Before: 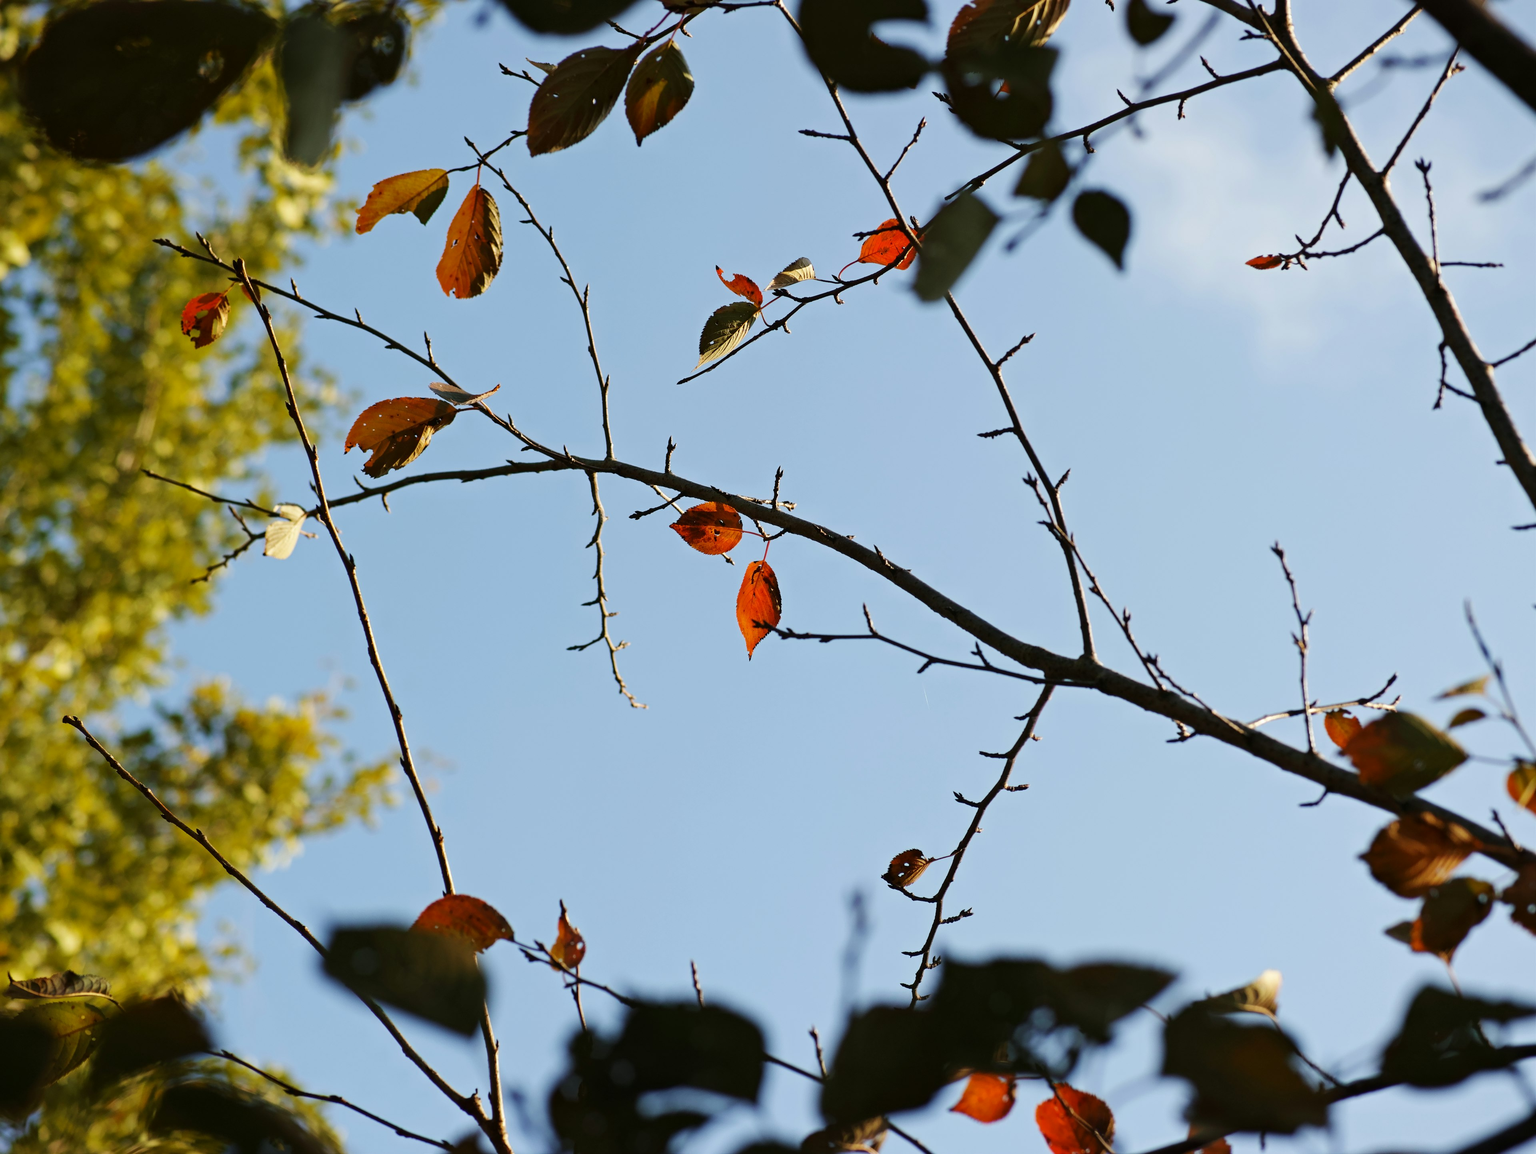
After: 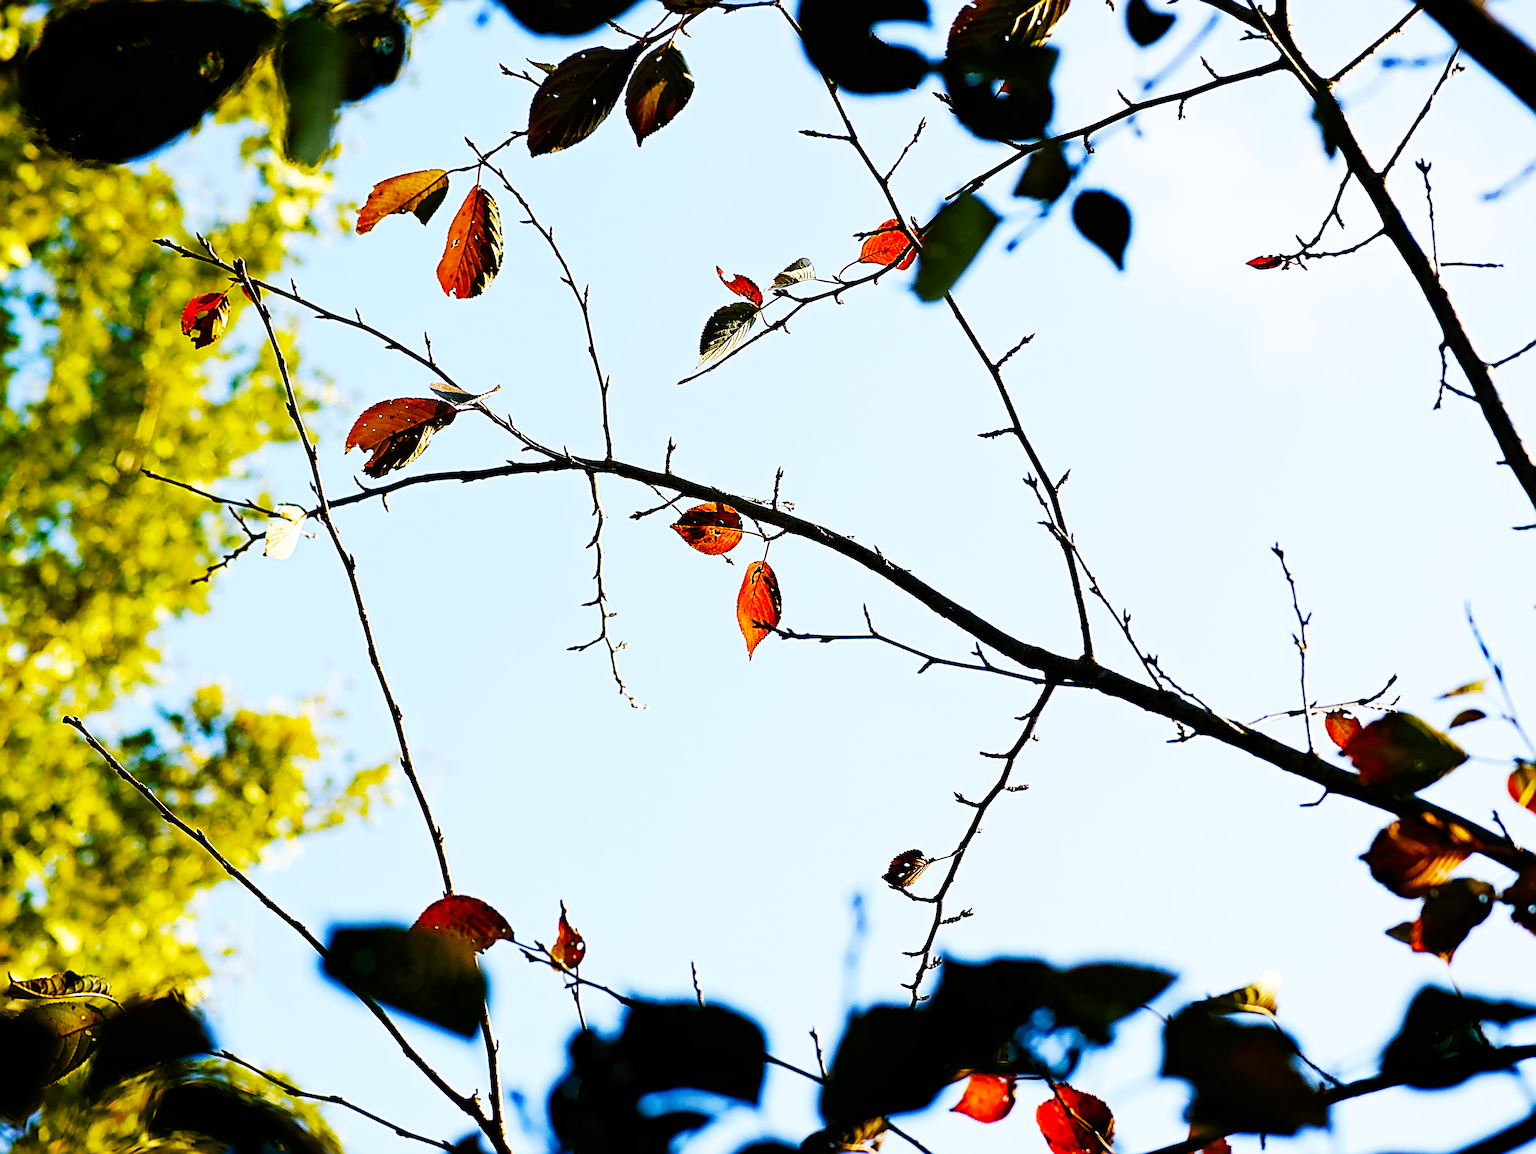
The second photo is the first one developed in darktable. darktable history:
color balance rgb: shadows lift › chroma 1%, shadows lift › hue 240.84°, highlights gain › chroma 2%, highlights gain › hue 73.2°, global offset › luminance -0.5%, perceptual saturation grading › global saturation 20%, perceptual saturation grading › highlights -25%, perceptual saturation grading › shadows 50%, global vibrance 15%
base curve: curves: ch0 [(0, 0) (0.007, 0.004) (0.027, 0.03) (0.046, 0.07) (0.207, 0.54) (0.442, 0.872) (0.673, 0.972) (1, 1)], preserve colors none
sharpen: radius 3.158, amount 1.731
color balance: contrast -0.5%
white balance: red 0.931, blue 1.11
